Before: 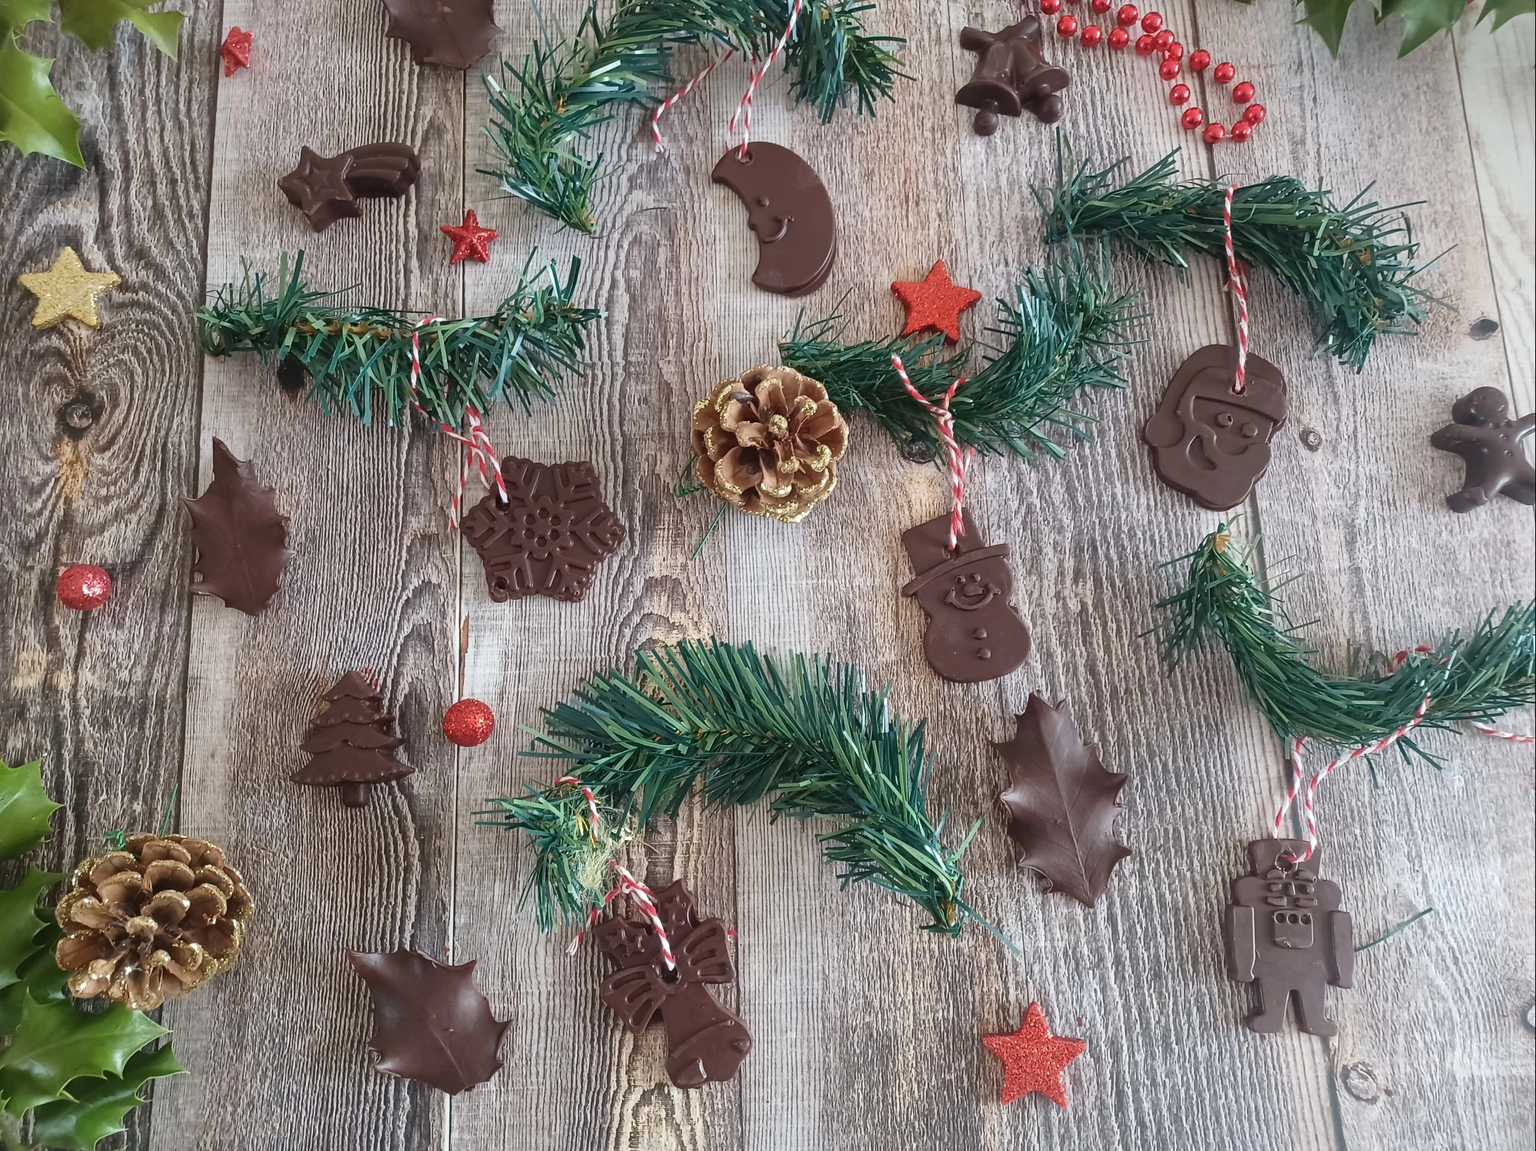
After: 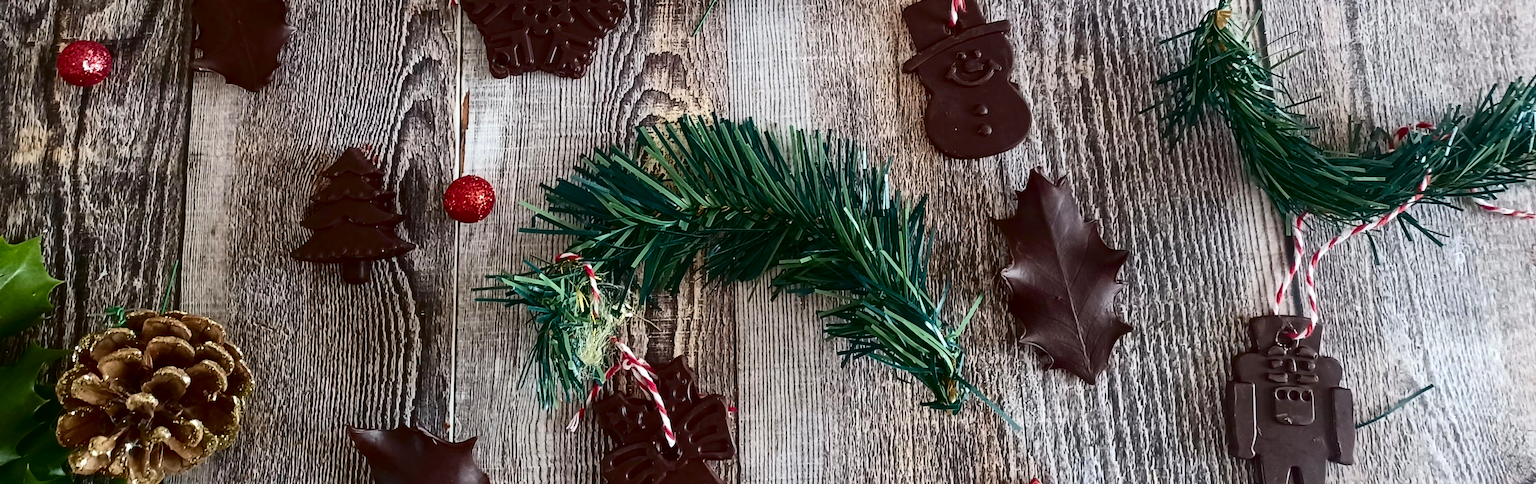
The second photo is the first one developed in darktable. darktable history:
contrast brightness saturation: contrast 0.24, brightness -0.24, saturation 0.14
grain: coarseness 0.09 ISO
haze removal: compatibility mode true, adaptive false
crop: top 45.551%, bottom 12.262%
